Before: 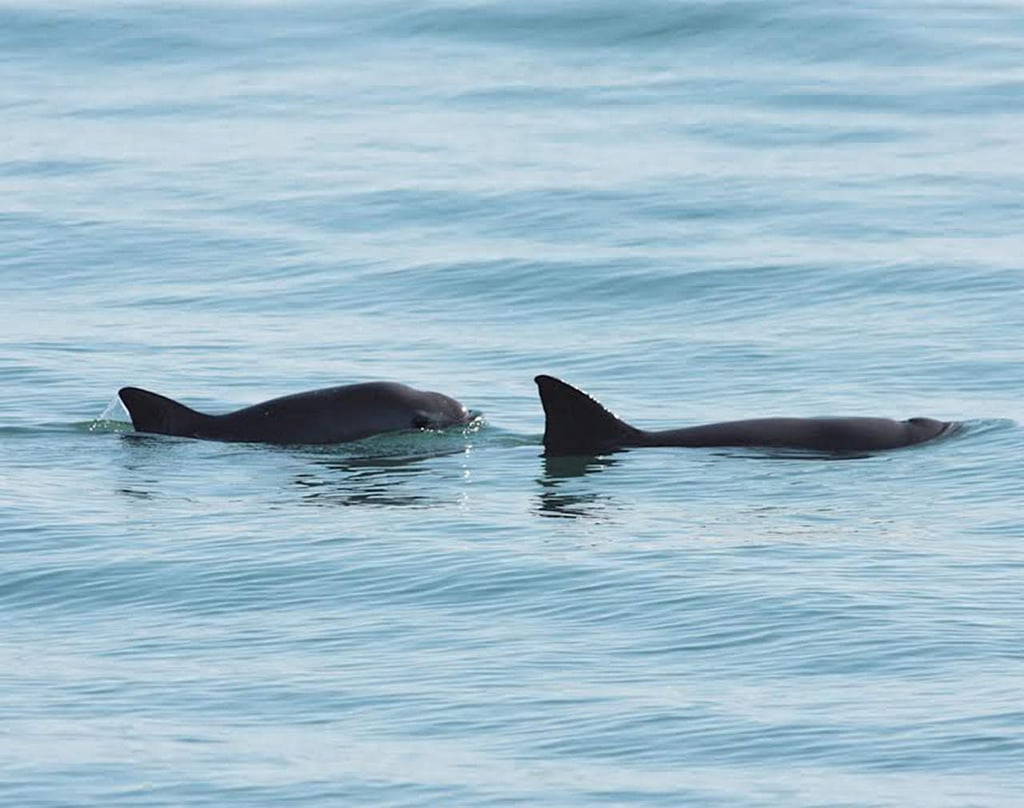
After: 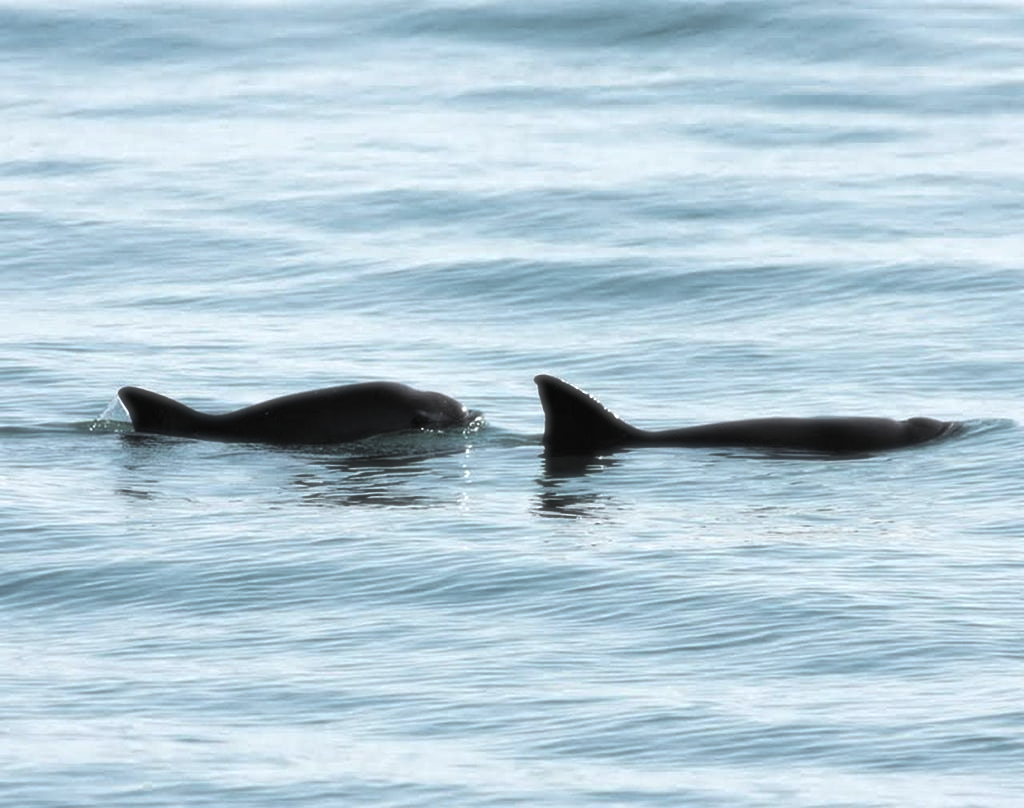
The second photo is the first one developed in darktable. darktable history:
soften: size 19.52%, mix 20.32%
exposure: black level correction -0.062, exposure -0.05 EV, compensate highlight preservation false
levels: mode automatic, black 0.023%, white 99.97%, levels [0.062, 0.494, 0.925]
